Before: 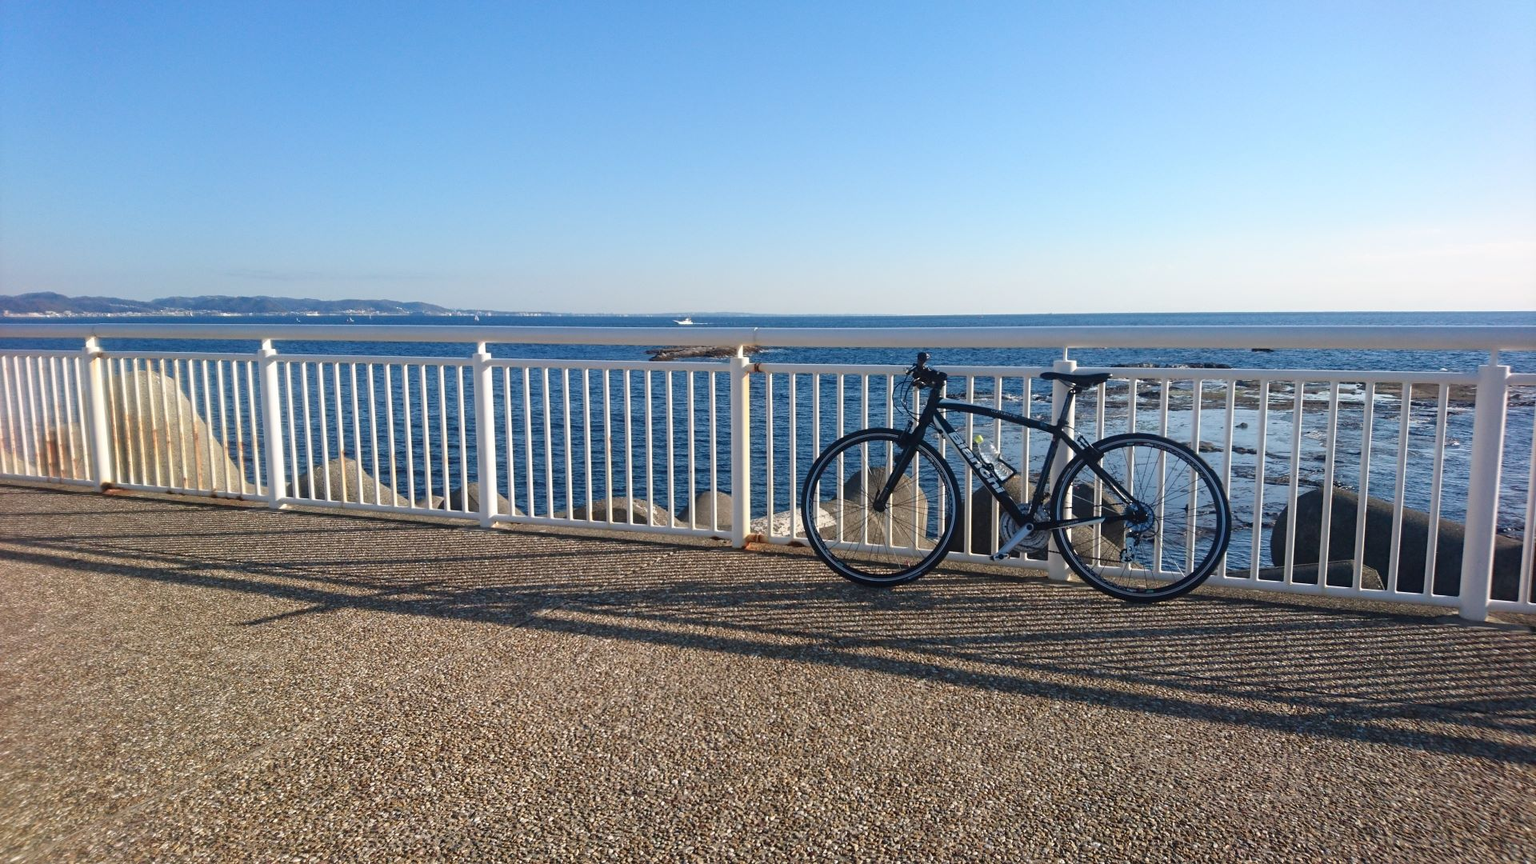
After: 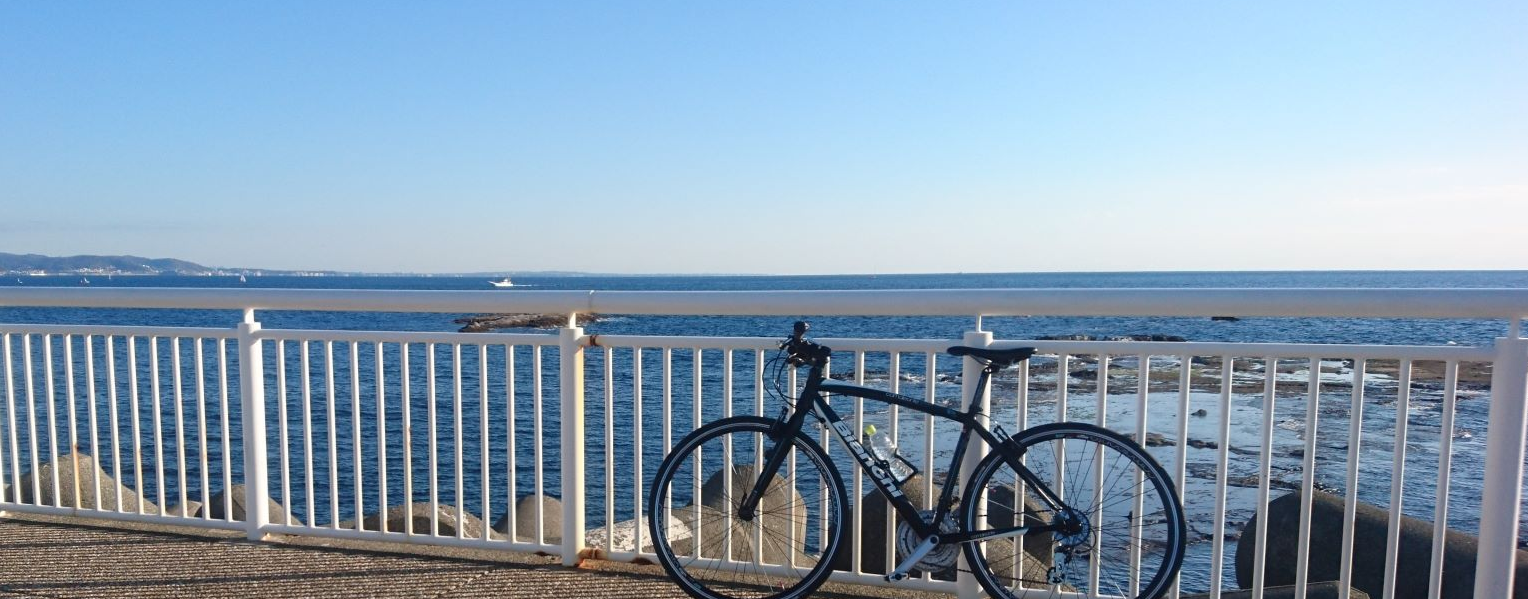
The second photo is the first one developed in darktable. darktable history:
crop: left 18.391%, top 11.104%, right 1.997%, bottom 33.41%
